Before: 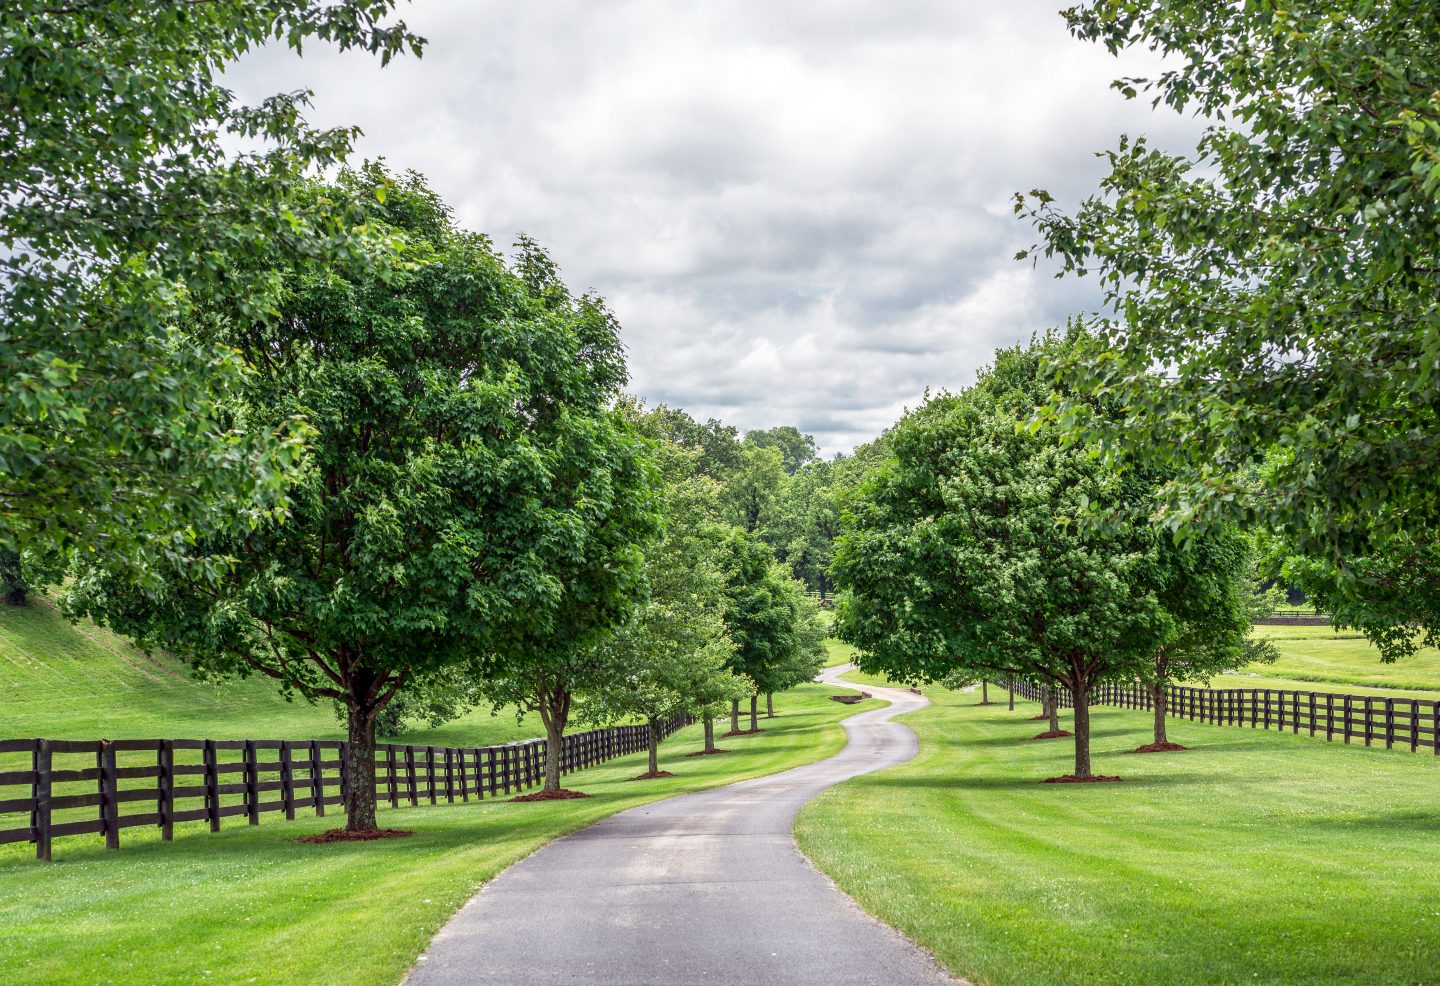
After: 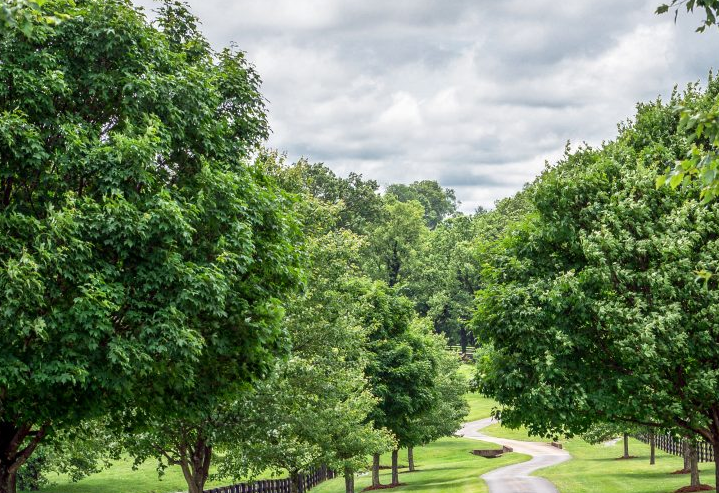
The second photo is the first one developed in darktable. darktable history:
crop: left 25%, top 25%, right 25%, bottom 25%
tone equalizer: on, module defaults
